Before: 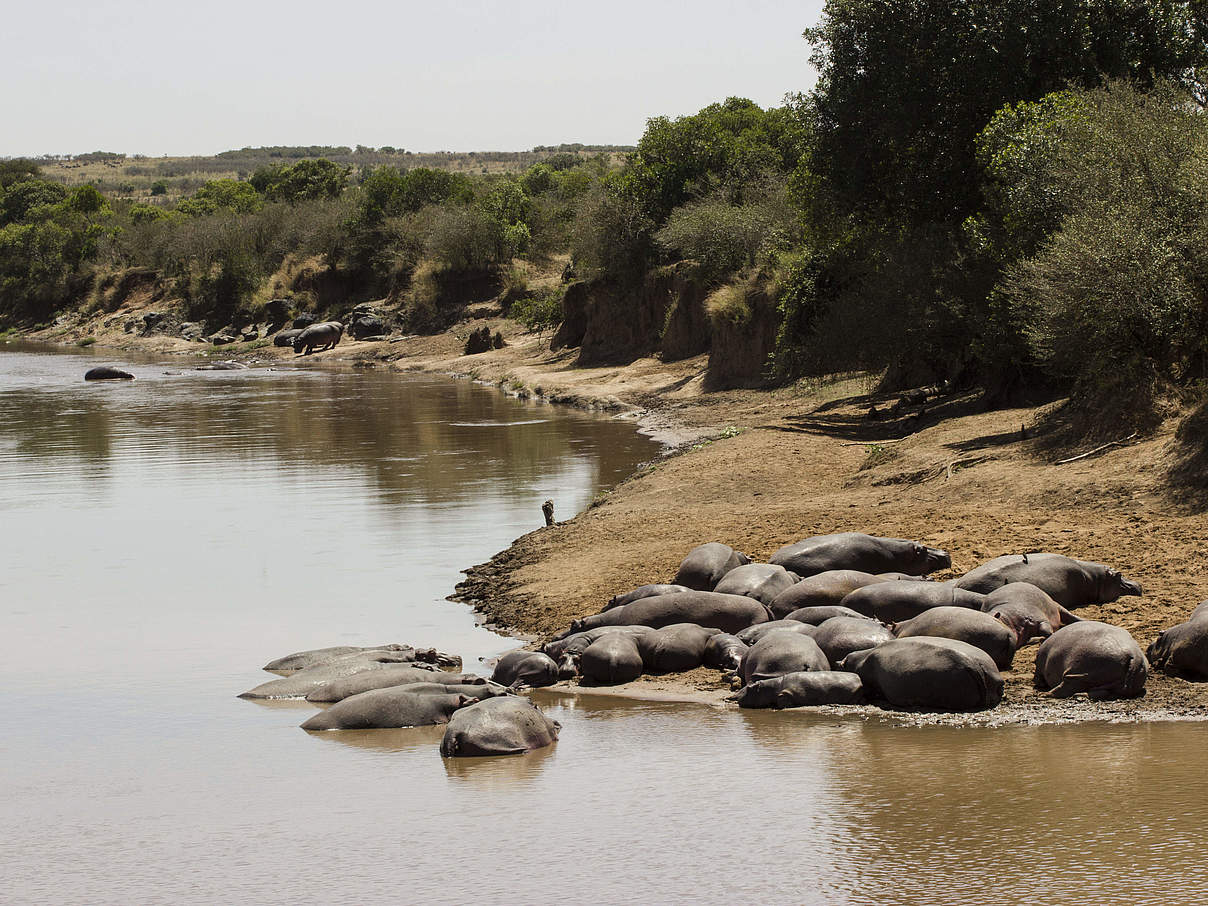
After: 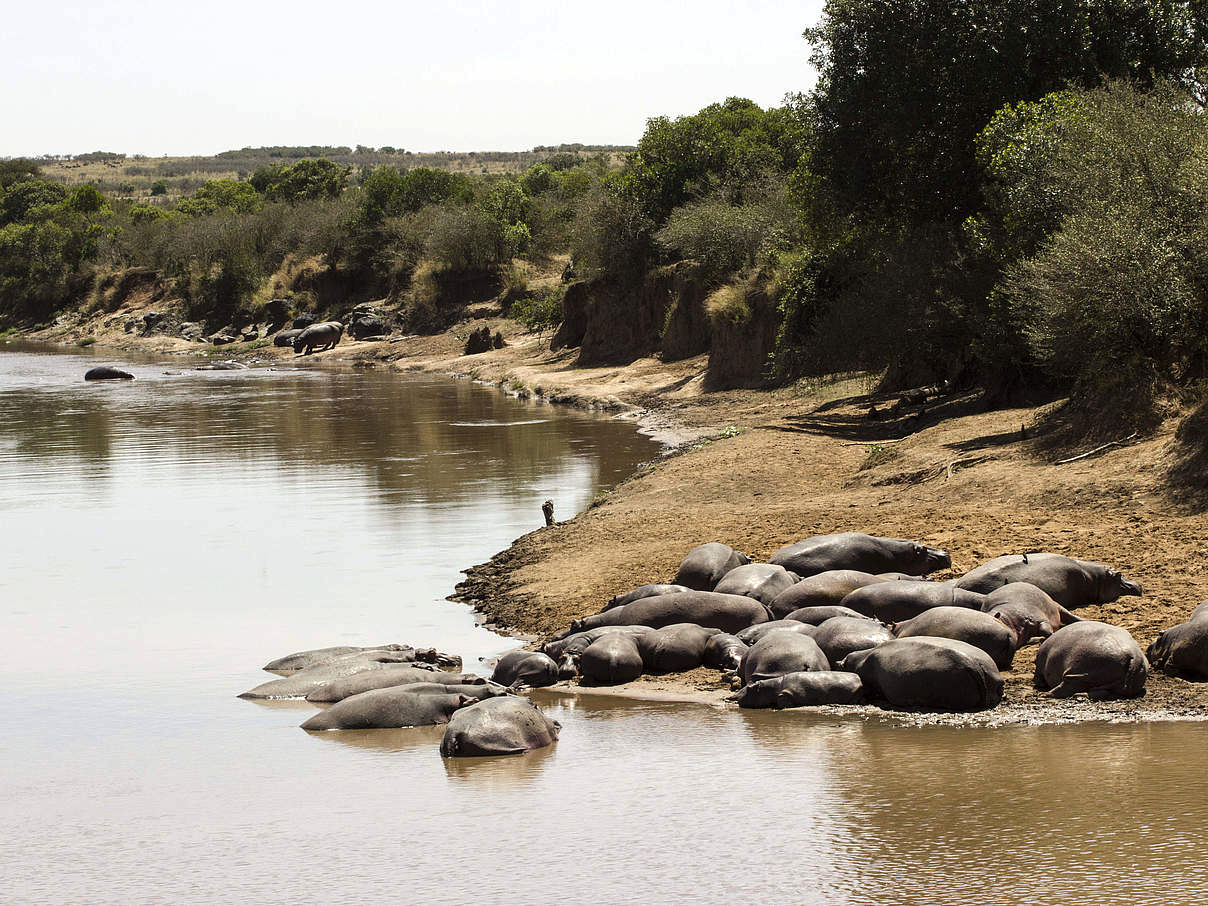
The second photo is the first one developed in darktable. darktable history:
color balance rgb: perceptual saturation grading › global saturation -0.014%, perceptual brilliance grading › highlights 11.58%
